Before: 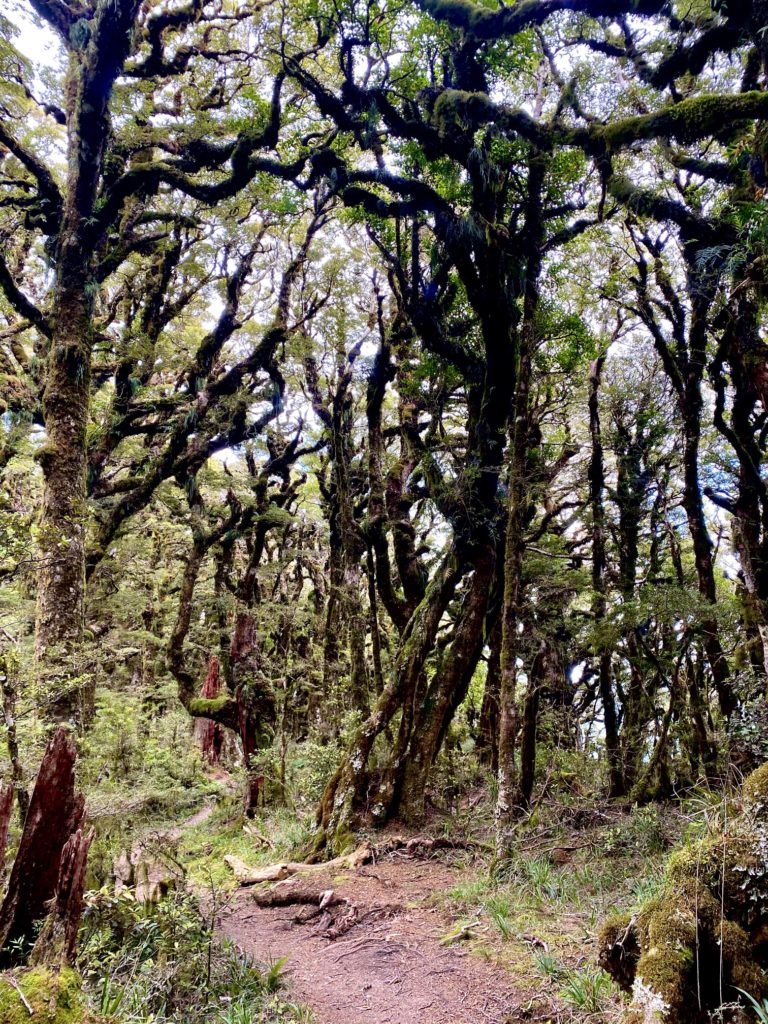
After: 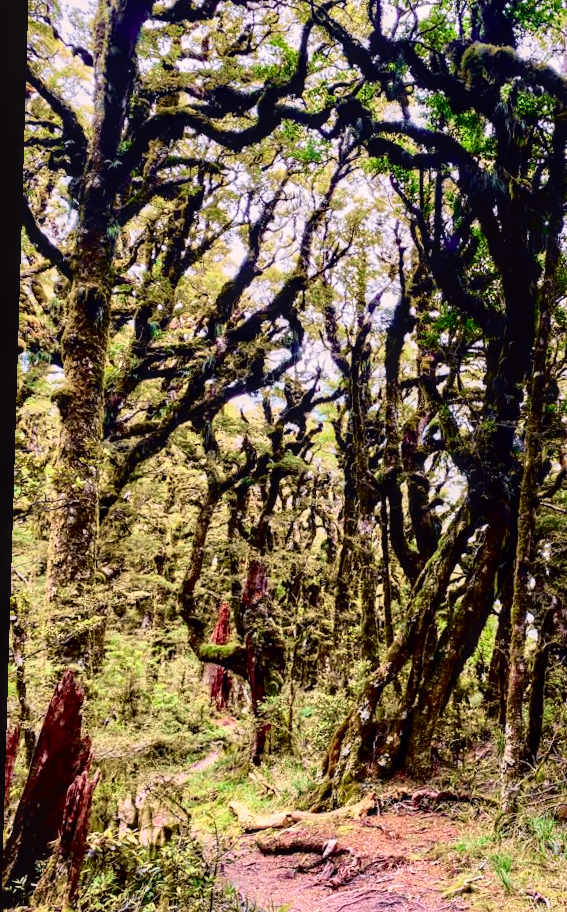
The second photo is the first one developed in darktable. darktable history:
local contrast: on, module defaults
crop: top 5.803%, right 27.864%, bottom 5.804%
rotate and perspective: rotation 1.72°, automatic cropping off
tone curve: curves: ch0 [(0, 0.011) (0.053, 0.026) (0.174, 0.115) (0.398, 0.444) (0.673, 0.775) (0.829, 0.906) (0.991, 0.981)]; ch1 [(0, 0) (0.264, 0.22) (0.407, 0.373) (0.463, 0.457) (0.492, 0.501) (0.512, 0.513) (0.54, 0.543) (0.585, 0.617) (0.659, 0.686) (0.78, 0.8) (1, 1)]; ch2 [(0, 0) (0.438, 0.449) (0.473, 0.469) (0.503, 0.5) (0.523, 0.534) (0.562, 0.591) (0.612, 0.627) (0.701, 0.707) (1, 1)], color space Lab, independent channels, preserve colors none
color correction: highlights a* 3.22, highlights b* 1.93, saturation 1.19
